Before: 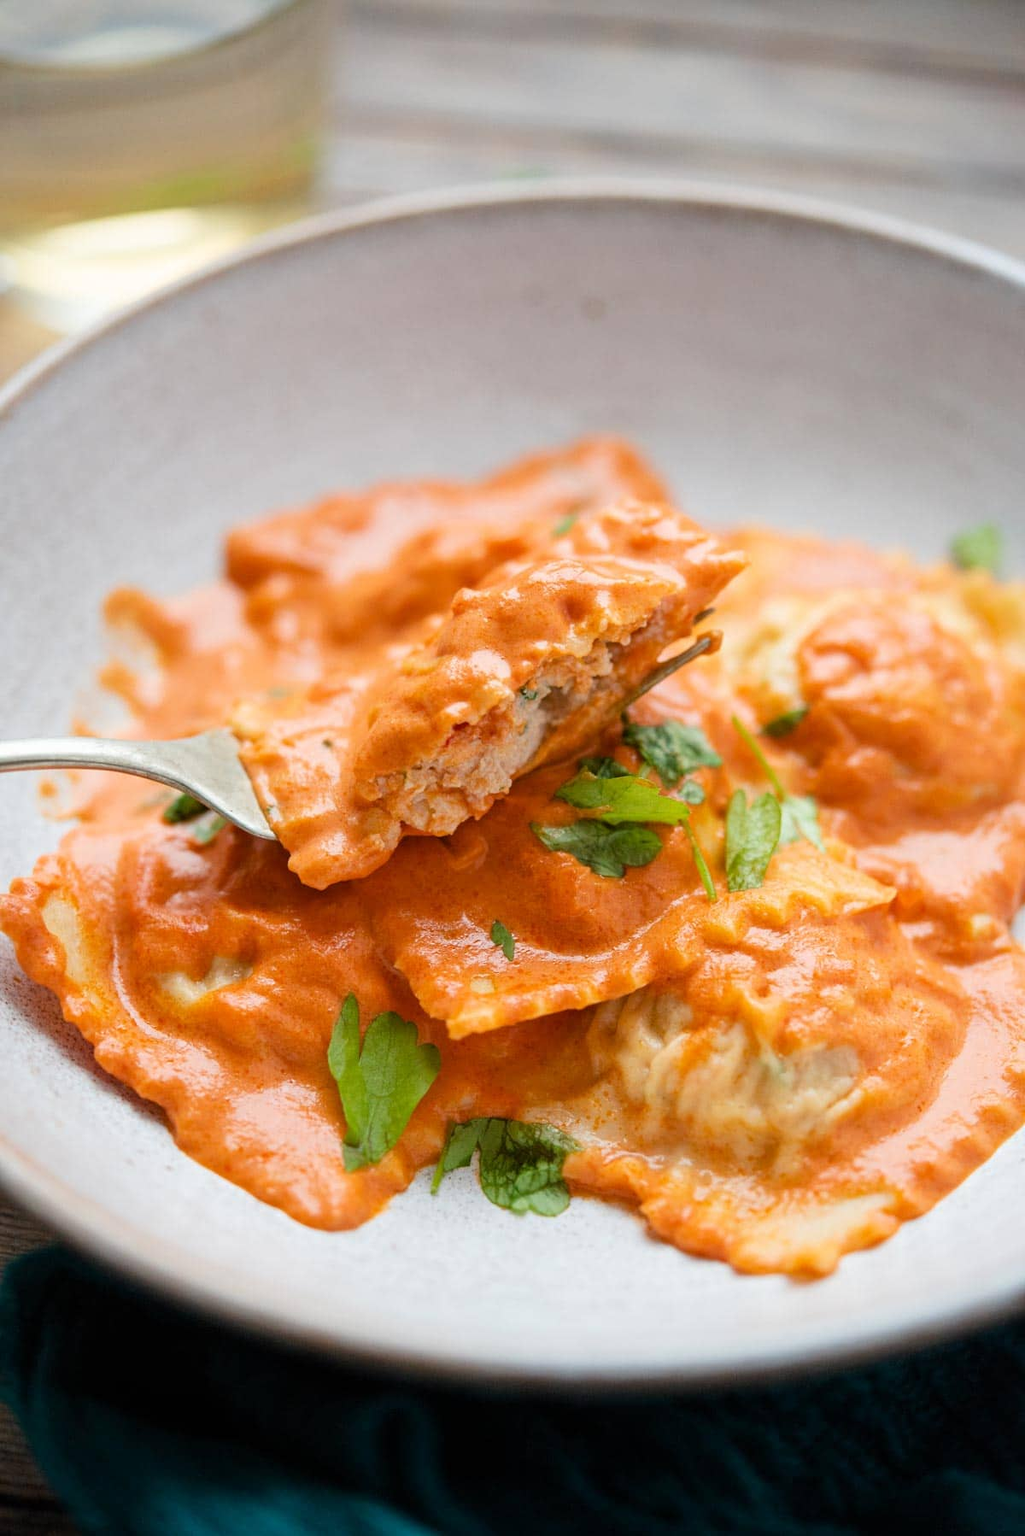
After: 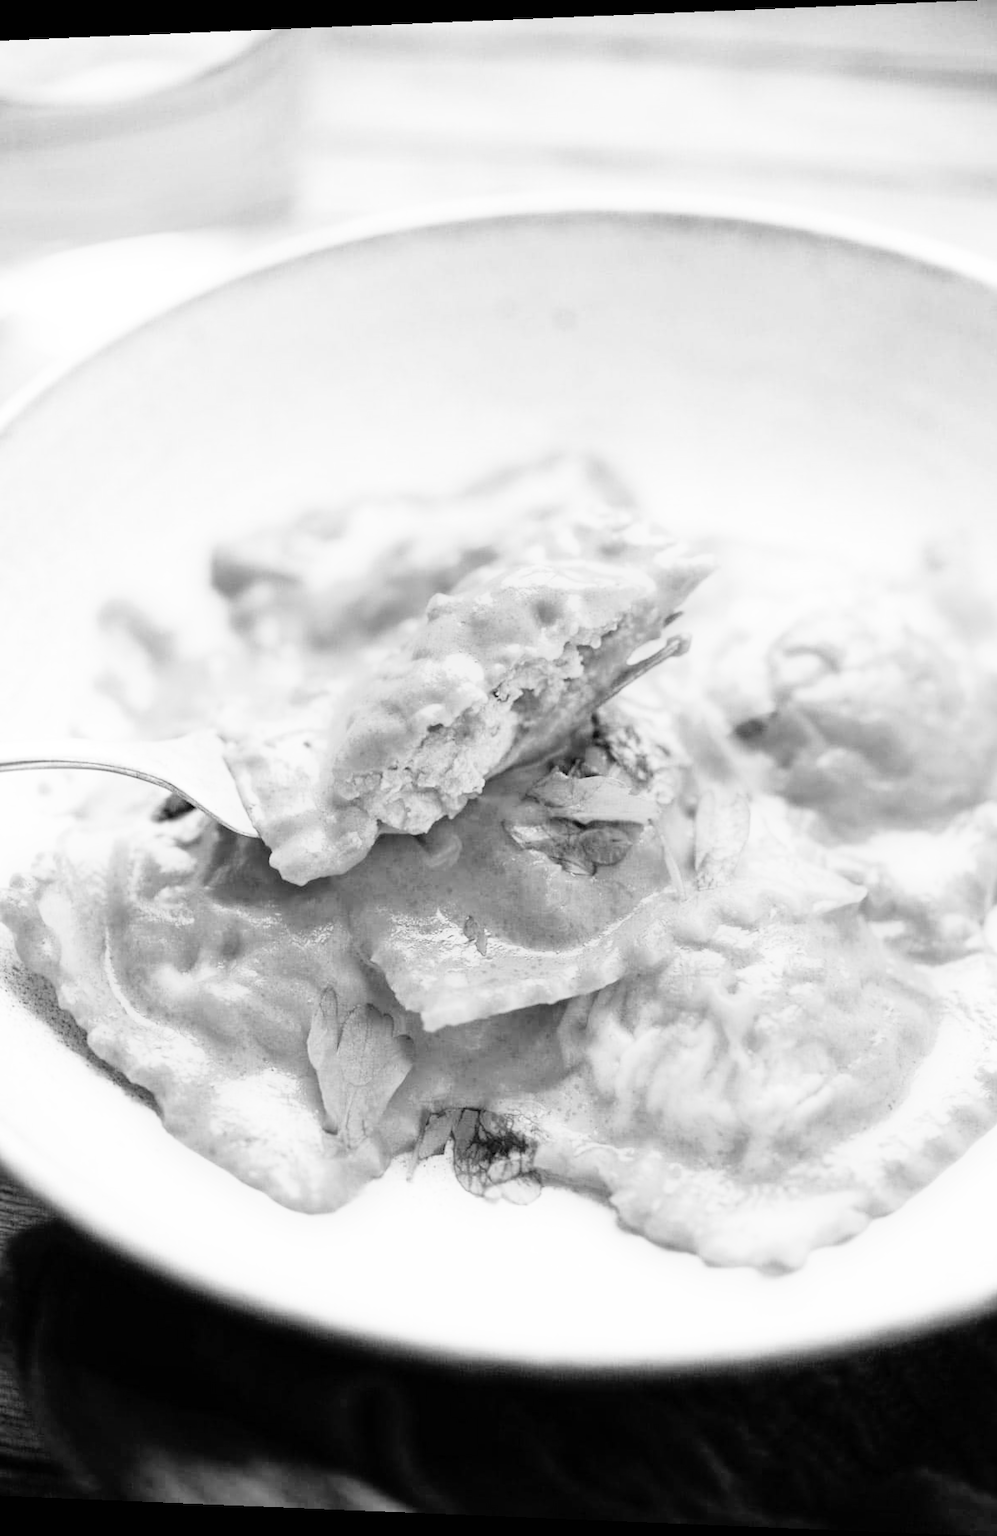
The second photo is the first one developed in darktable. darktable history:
rotate and perspective: lens shift (horizontal) -0.055, automatic cropping off
base curve: curves: ch0 [(0, 0) (0.012, 0.01) (0.073, 0.168) (0.31, 0.711) (0.645, 0.957) (1, 1)], preserve colors none
exposure: black level correction 0, exposure 0.2 EV, compensate exposure bias true, compensate highlight preservation false
color balance rgb: perceptual saturation grading › global saturation 30%, global vibrance 20%
monochrome: on, module defaults
color correction: highlights a* 3.84, highlights b* 5.07
